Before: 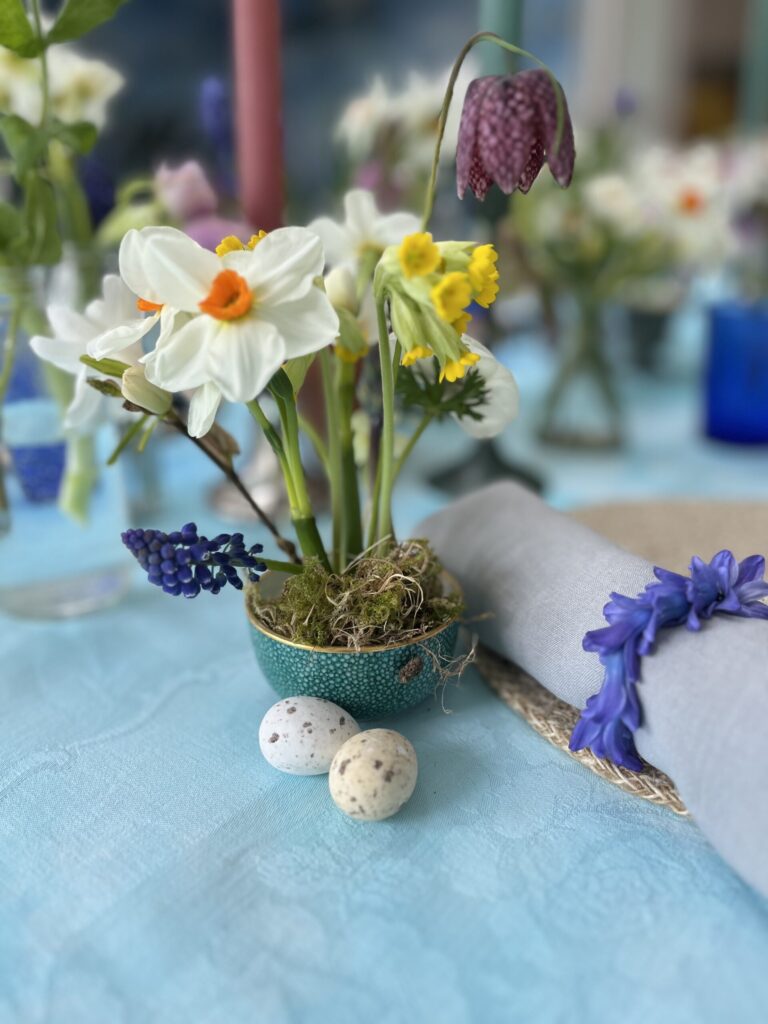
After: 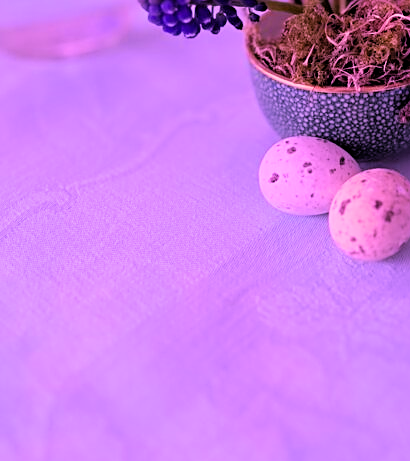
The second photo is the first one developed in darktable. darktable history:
crop and rotate: top 54.778%, right 46.61%, bottom 0.159%
sharpen: amount 0.55
exposure: compensate highlight preservation false
color zones: curves: ch1 [(0.309, 0.524) (0.41, 0.329) (0.508, 0.509)]; ch2 [(0.25, 0.457) (0.75, 0.5)]
color calibration: illuminant custom, x 0.261, y 0.521, temperature 7054.11 K
filmic rgb: black relative exposure -3.86 EV, white relative exposure 3.48 EV, hardness 2.63, contrast 1.103
